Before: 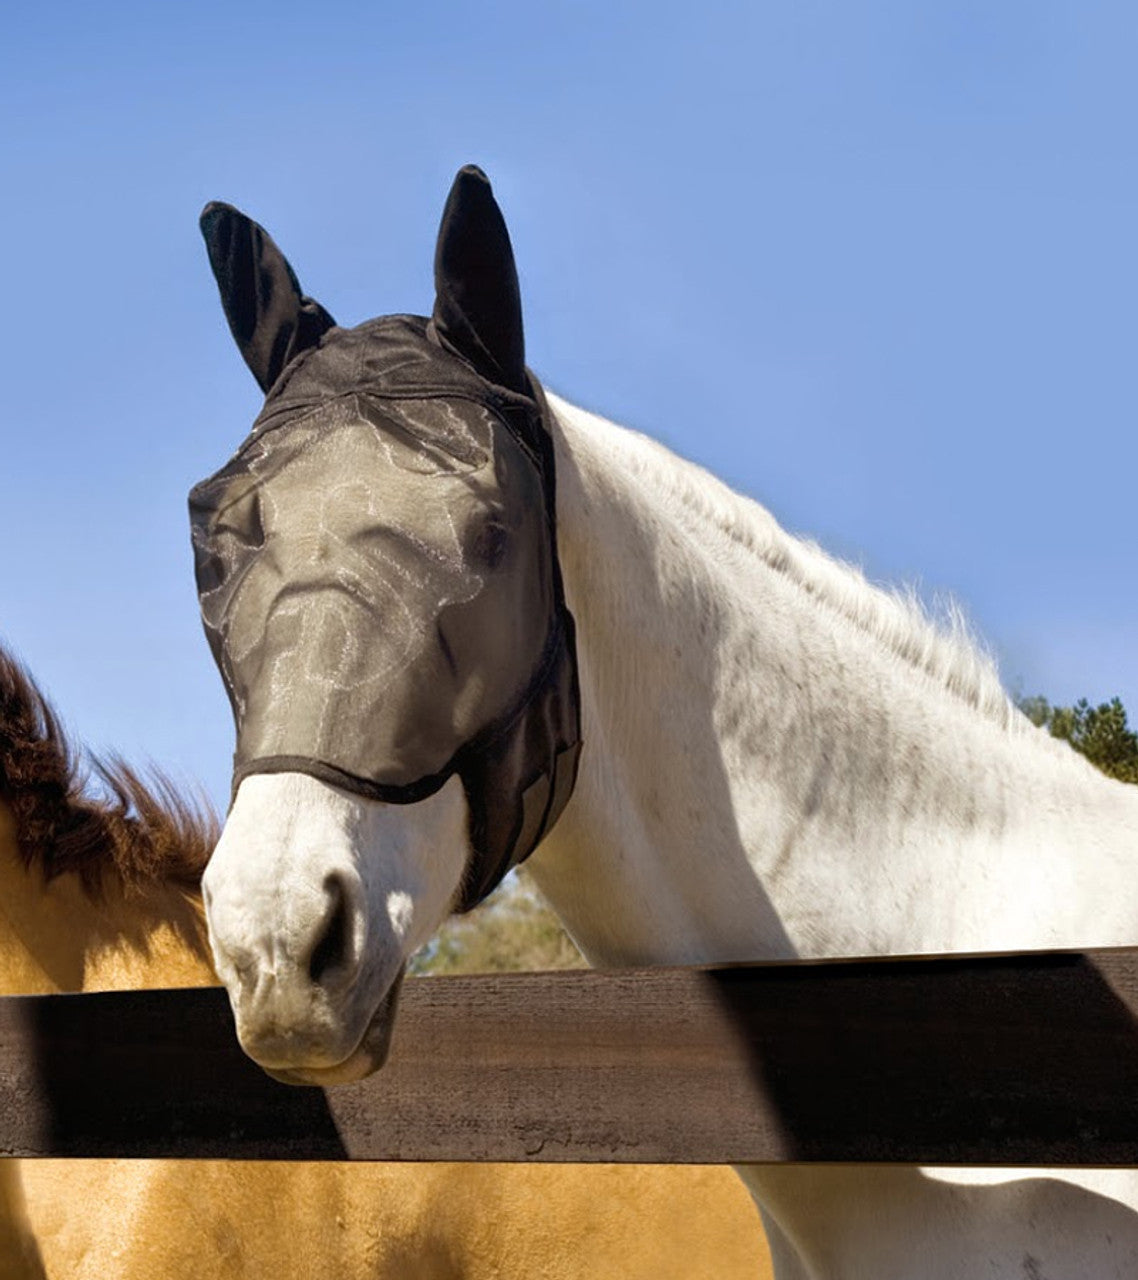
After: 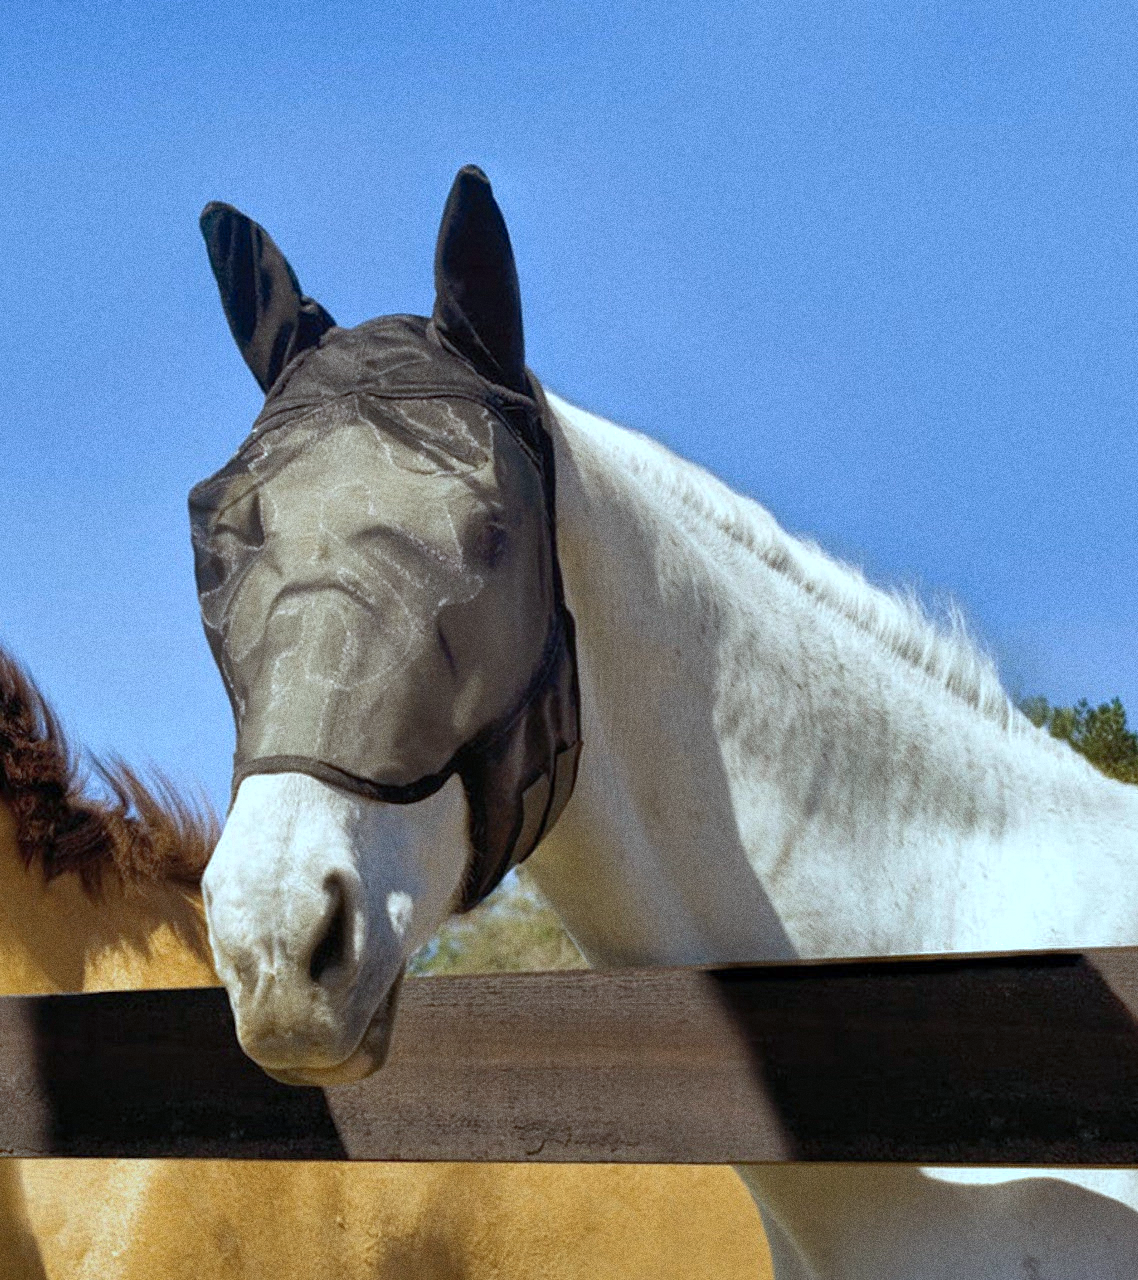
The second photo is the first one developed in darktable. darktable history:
color correction: highlights b* 3
color calibration: illuminant Planckian (black body), x 0.378, y 0.375, temperature 4065 K
grain: coarseness 0.09 ISO, strength 40%
shadows and highlights: on, module defaults
